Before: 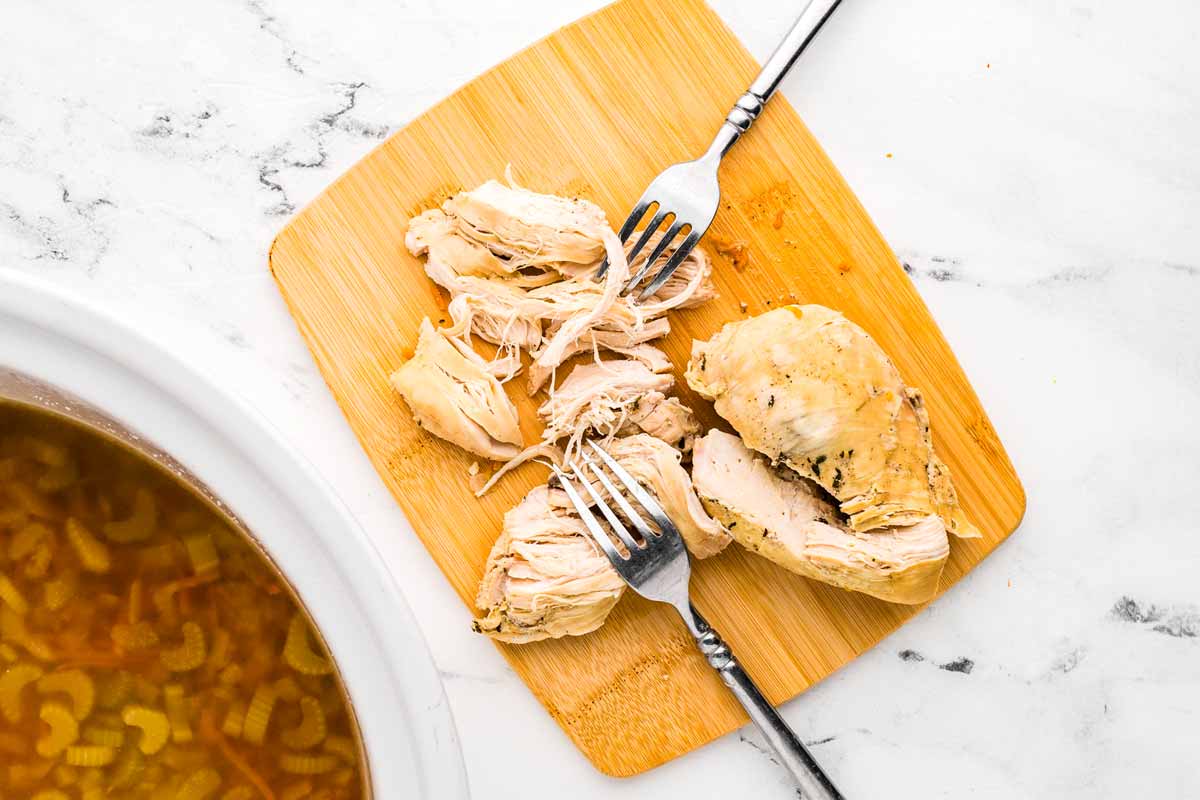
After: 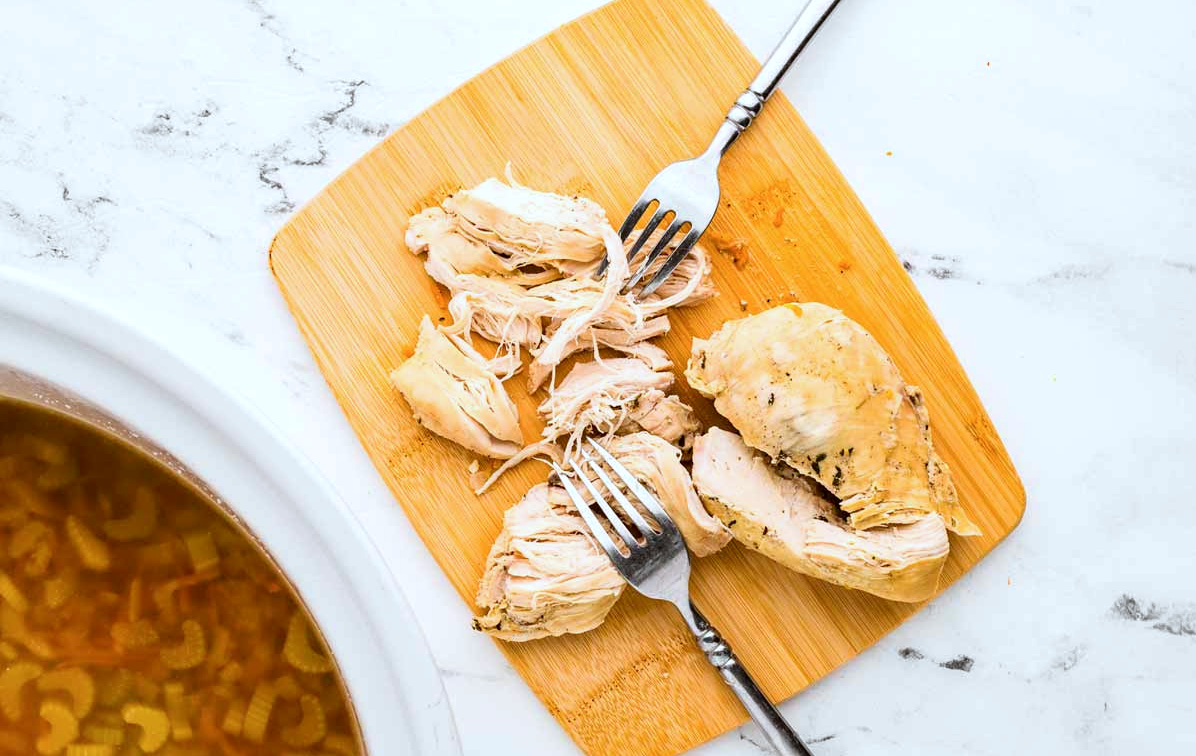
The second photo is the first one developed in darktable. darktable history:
crop: top 0.341%, right 0.257%, bottom 5.095%
color correction: highlights a* -3.01, highlights b* -6.76, shadows a* 3.2, shadows b* 5.33
